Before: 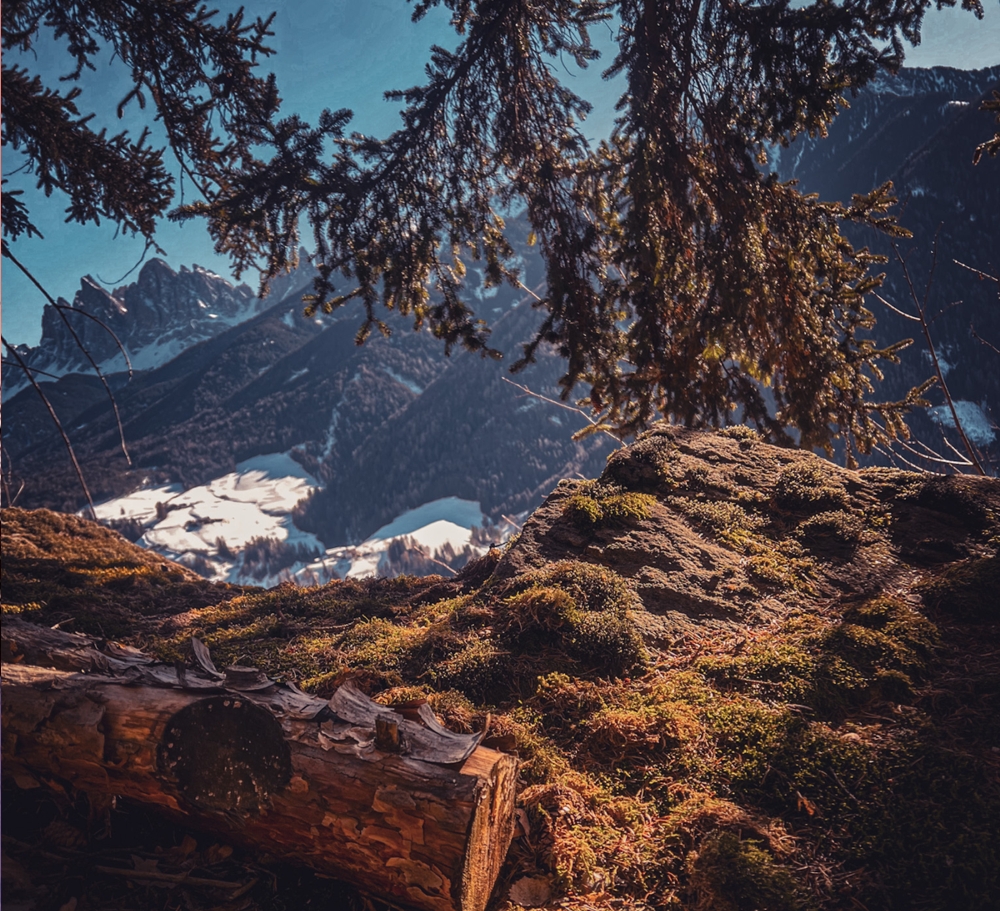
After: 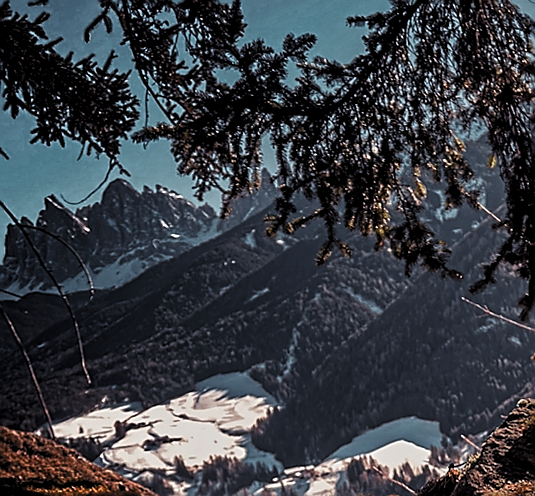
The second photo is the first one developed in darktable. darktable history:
rotate and perspective: rotation 0.226°, lens shift (vertical) -0.042, crop left 0.023, crop right 0.982, crop top 0.006, crop bottom 0.994
sharpen: radius 1.4, amount 1.25, threshold 0.7
crop and rotate: left 3.047%, top 7.509%, right 42.236%, bottom 37.598%
color zones: curves: ch0 [(0, 0.466) (0.128, 0.466) (0.25, 0.5) (0.375, 0.456) (0.5, 0.5) (0.625, 0.5) (0.737, 0.652) (0.875, 0.5)]; ch1 [(0, 0.603) (0.125, 0.618) (0.261, 0.348) (0.372, 0.353) (0.497, 0.363) (0.611, 0.45) (0.731, 0.427) (0.875, 0.518) (0.998, 0.652)]; ch2 [(0, 0.559) (0.125, 0.451) (0.253, 0.564) (0.37, 0.578) (0.5, 0.466) (0.625, 0.471) (0.731, 0.471) (0.88, 0.485)]
levels: levels [0.116, 0.574, 1]
